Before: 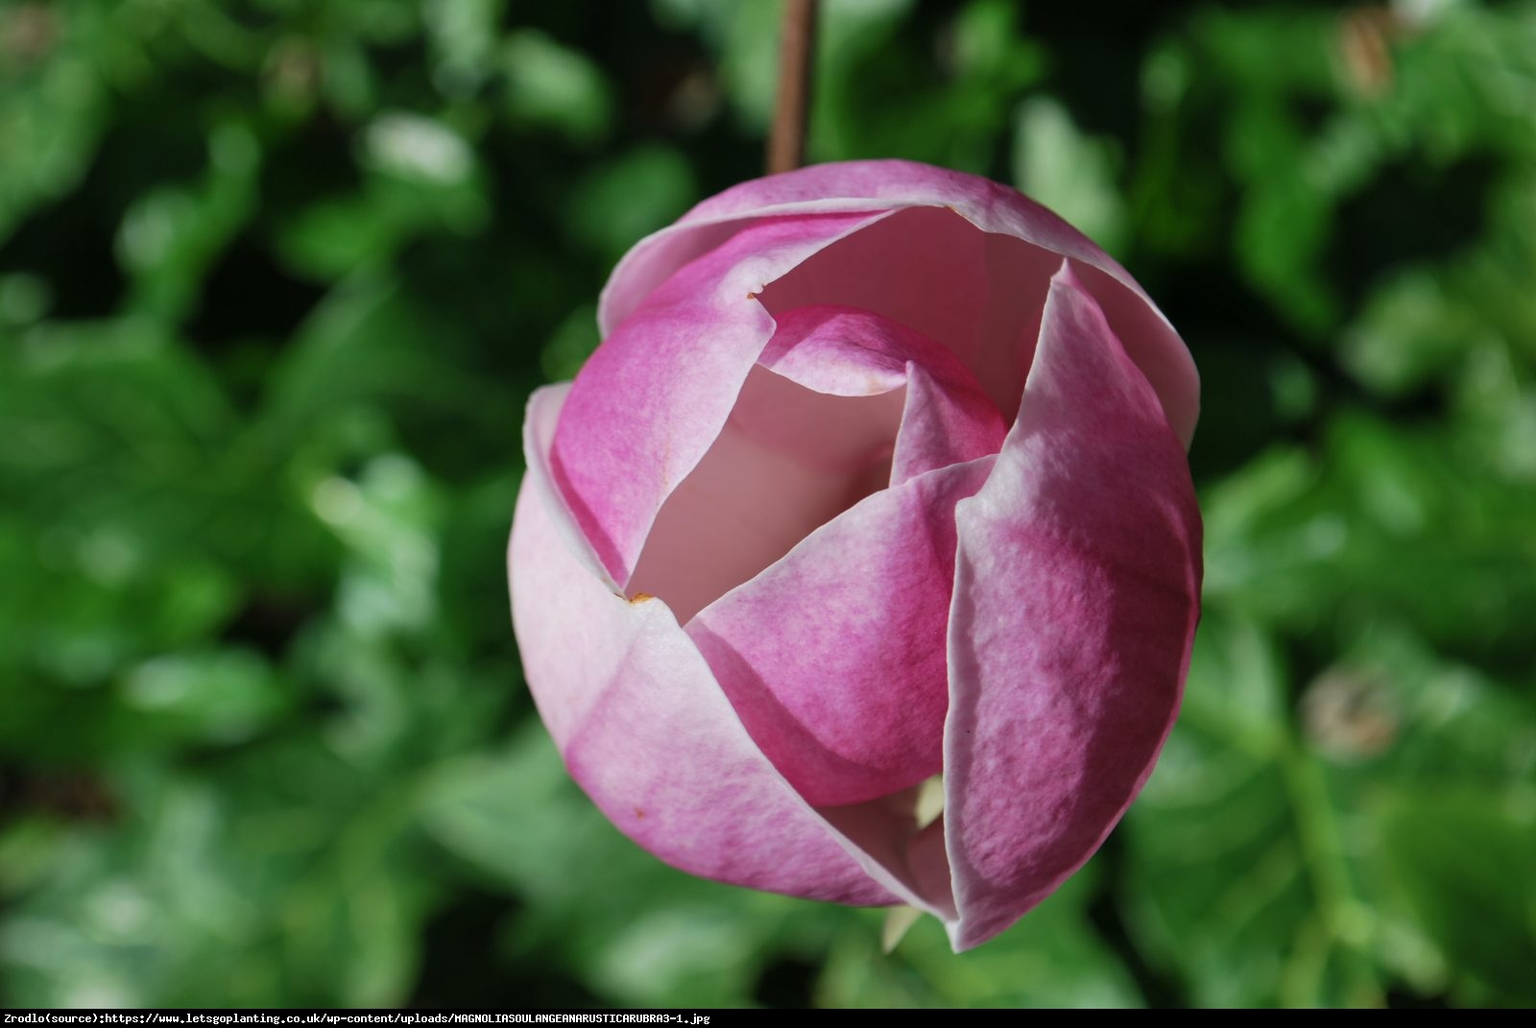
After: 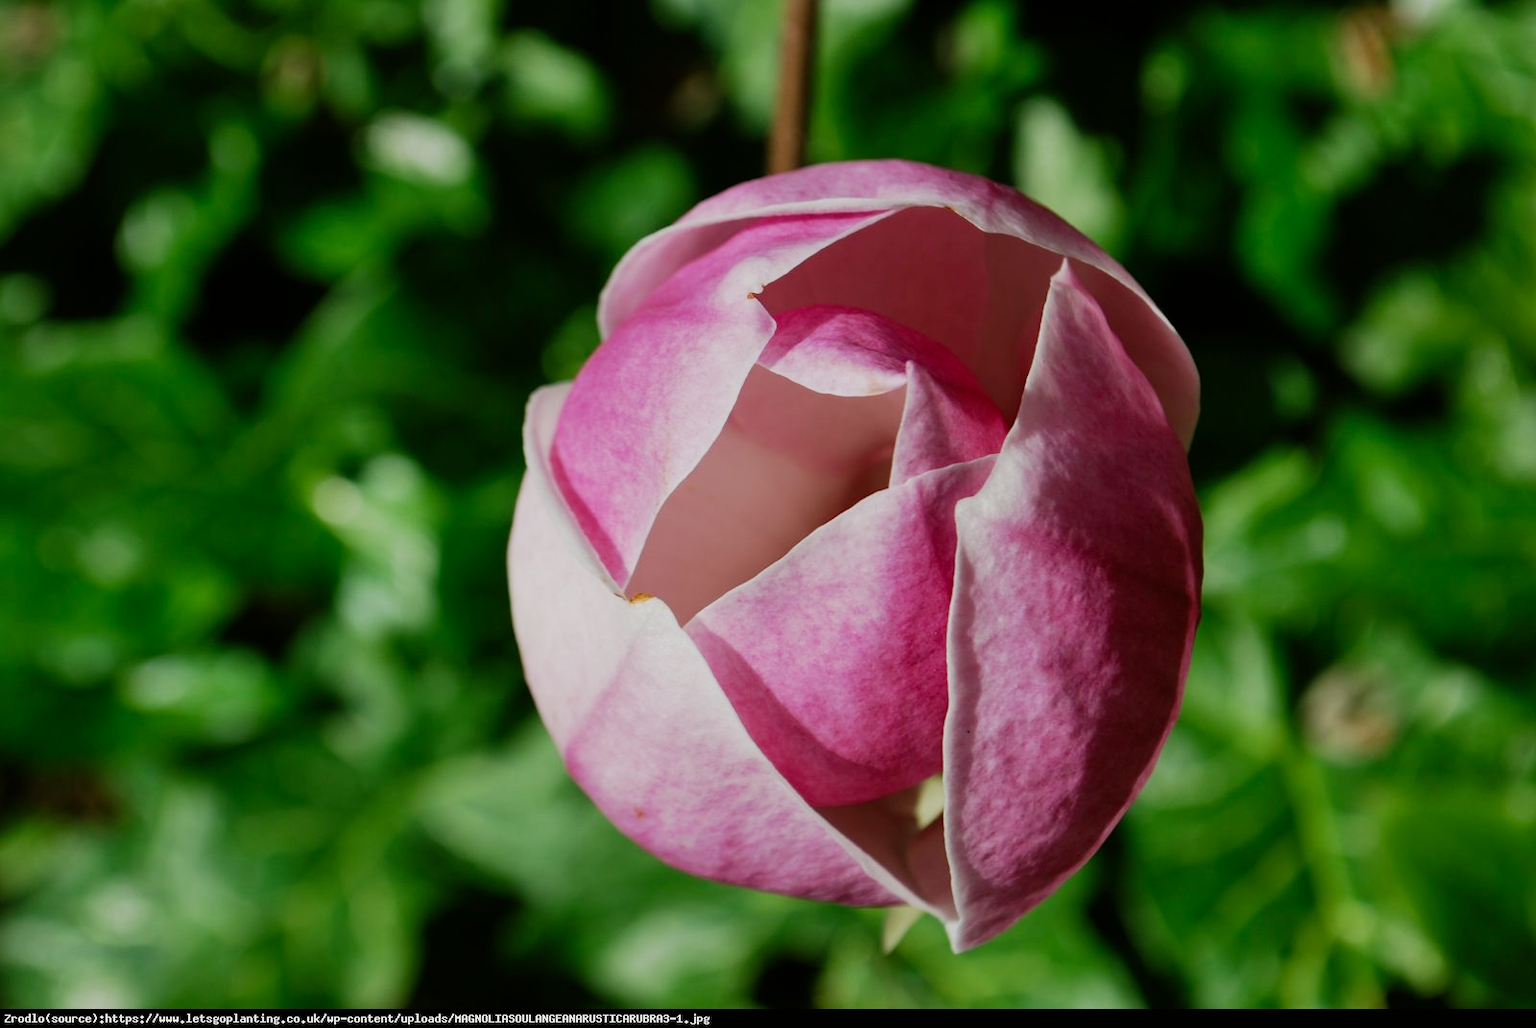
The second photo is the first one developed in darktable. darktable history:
color balance: mode lift, gamma, gain (sRGB), lift [1.04, 1, 1, 0.97], gamma [1.01, 1, 1, 0.97], gain [0.96, 1, 1, 0.97]
filmic rgb: black relative exposure -16 EV, white relative exposure 5.31 EV, hardness 5.9, contrast 1.25, preserve chrominance no, color science v5 (2021)
